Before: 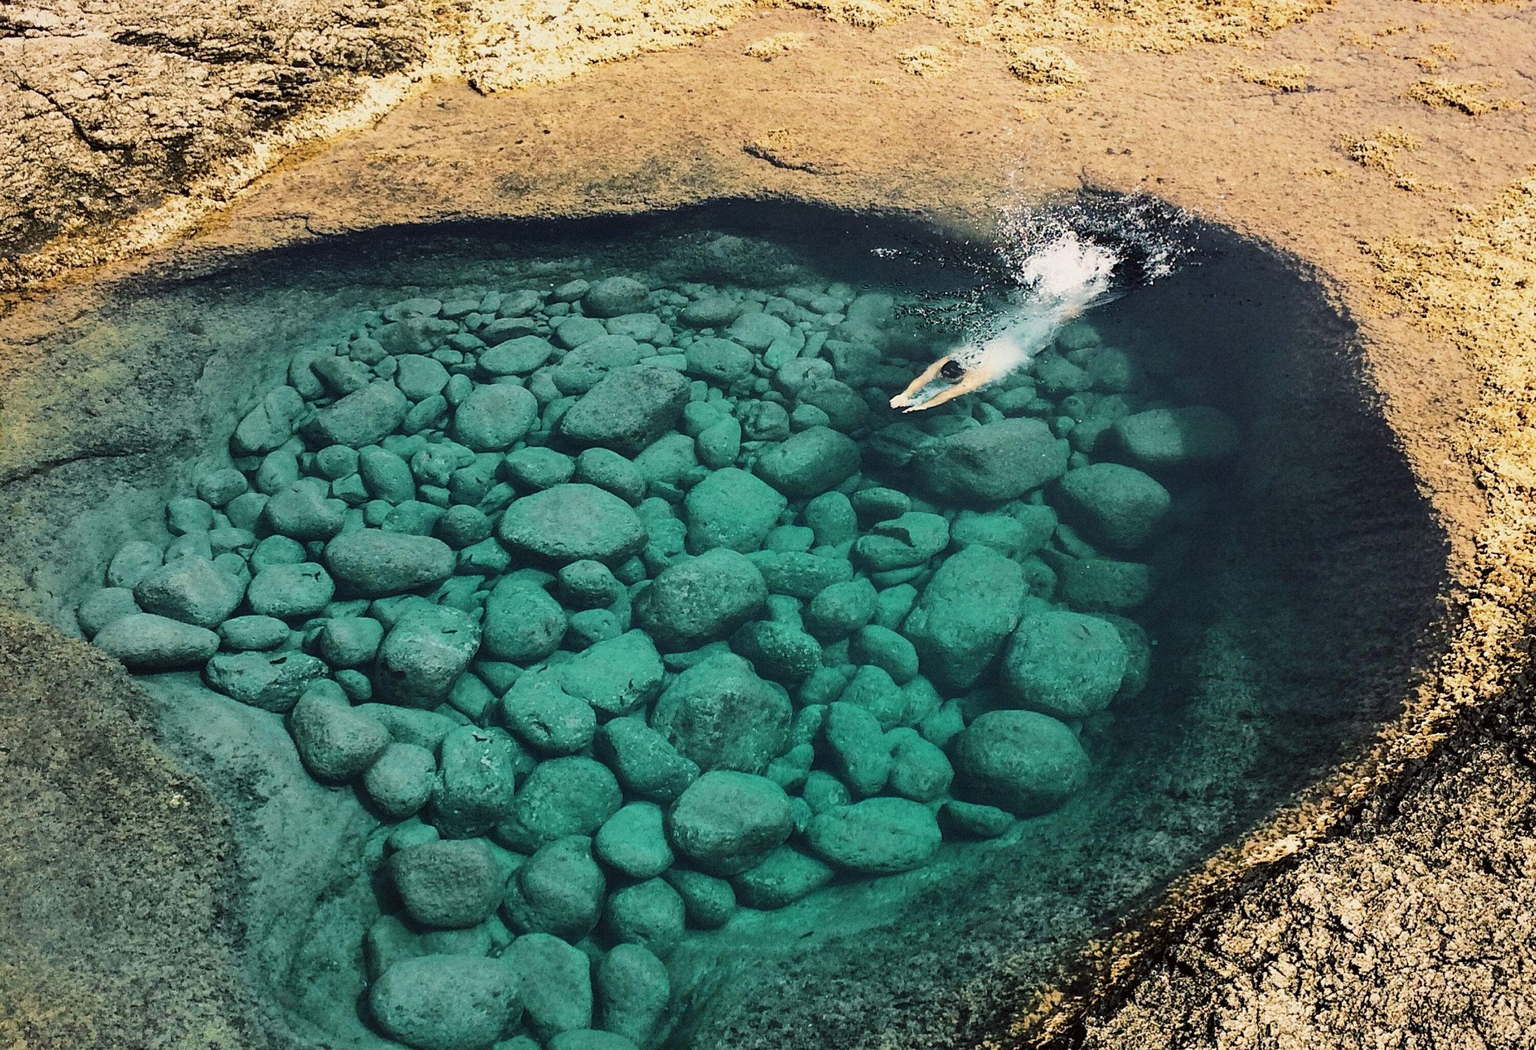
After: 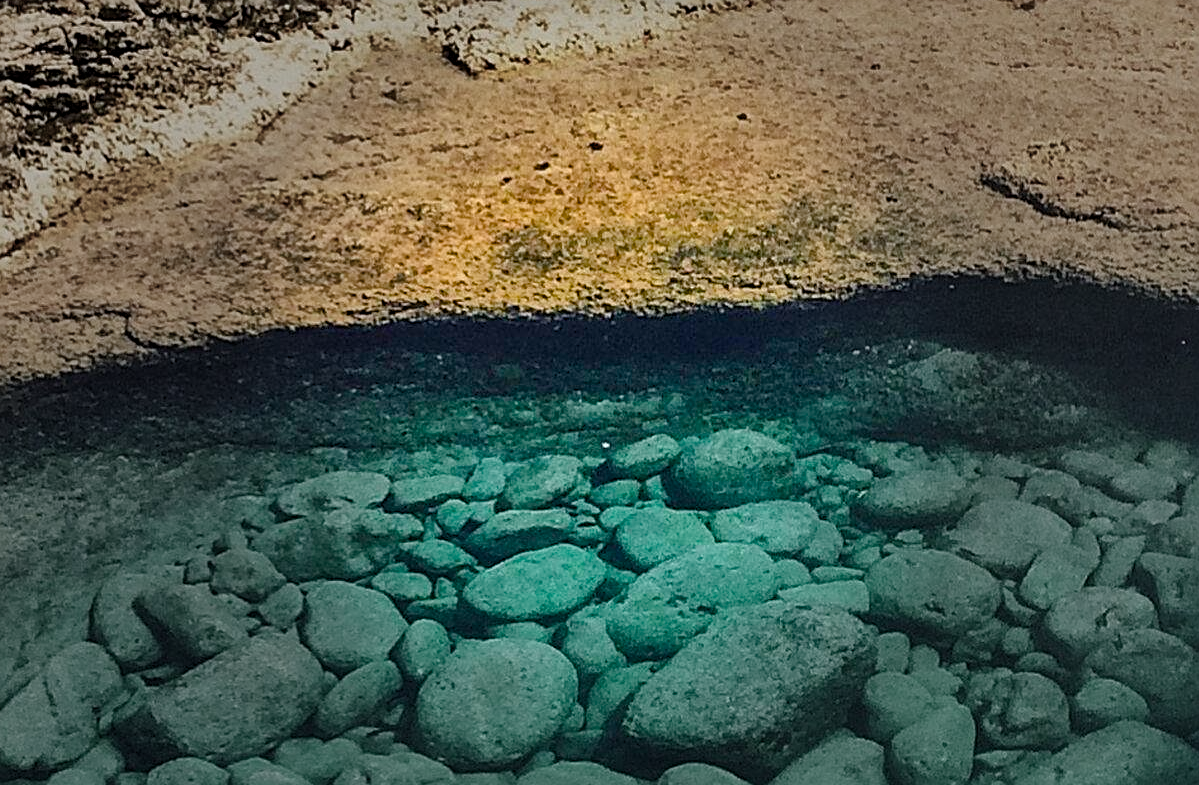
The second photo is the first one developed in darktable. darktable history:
crop: left 15.74%, top 5.451%, right 44.287%, bottom 56.225%
sharpen: on, module defaults
shadows and highlights: low approximation 0.01, soften with gaussian
vignetting: fall-off start 31.49%, fall-off radius 34.96%
color balance rgb: perceptual saturation grading › global saturation 43.745%, perceptual saturation grading › highlights -25.02%, perceptual saturation grading › shadows 49.736%
